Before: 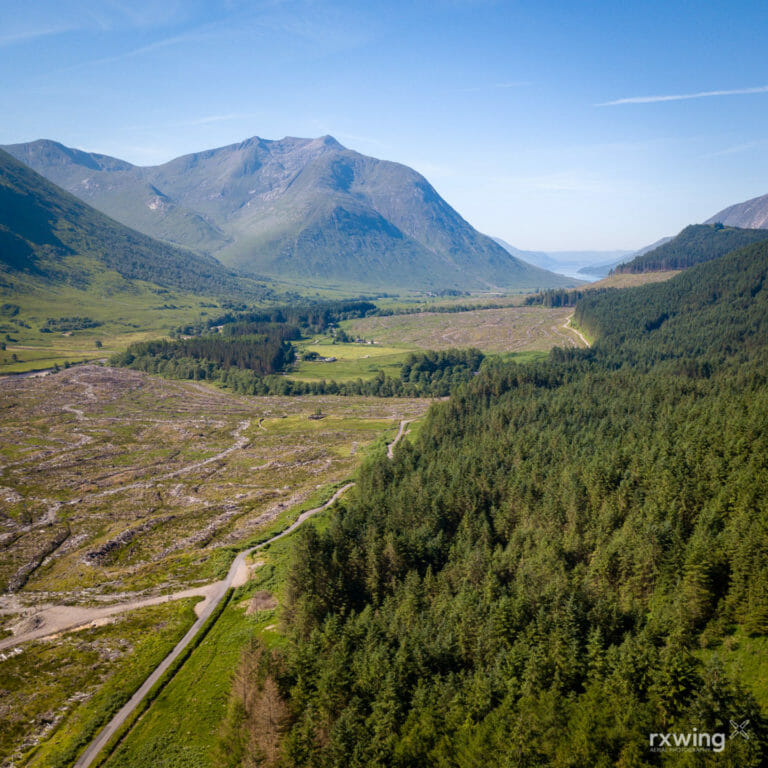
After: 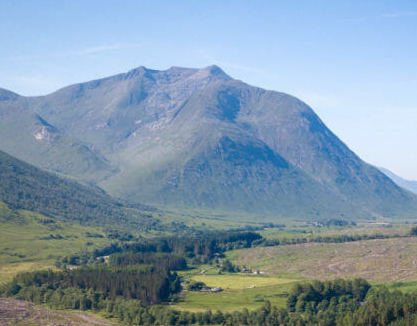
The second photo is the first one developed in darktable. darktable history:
crop: left 14.902%, top 9.225%, right 30.716%, bottom 48.315%
